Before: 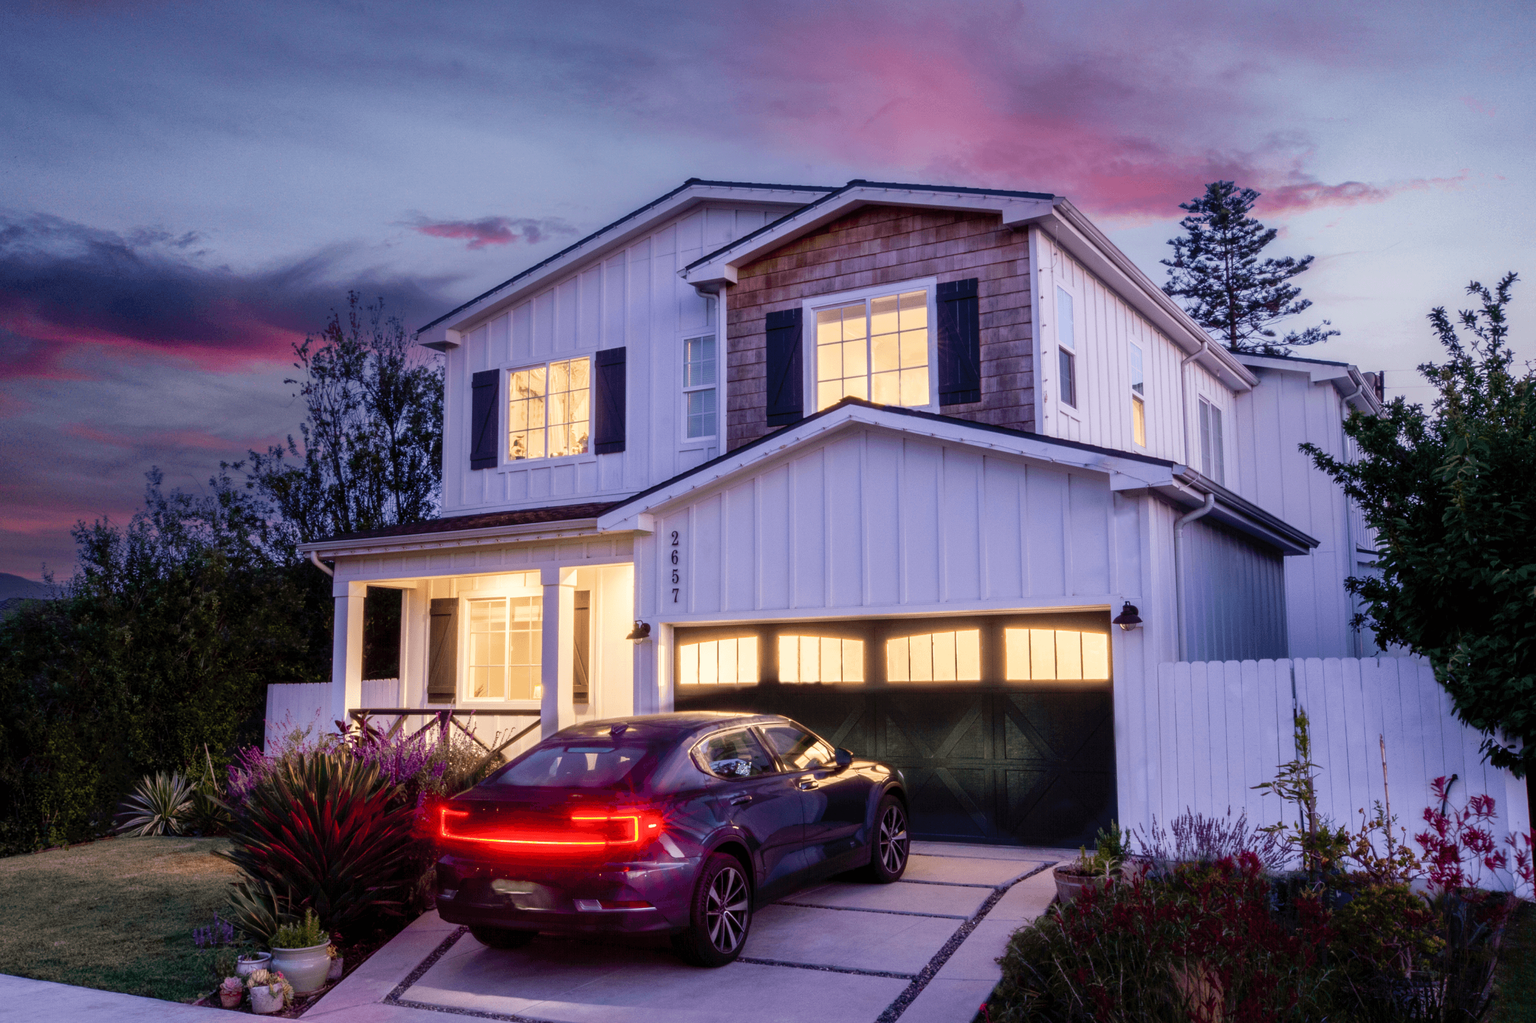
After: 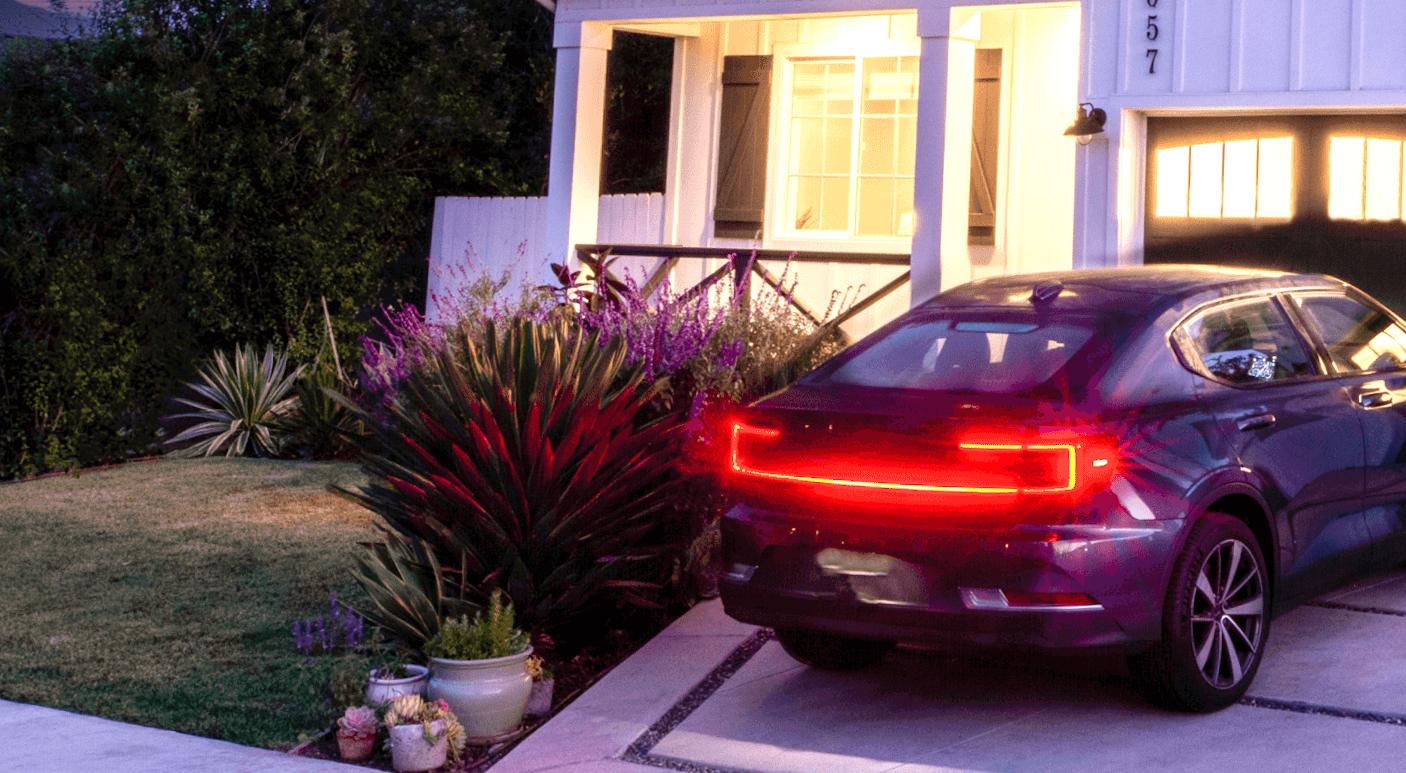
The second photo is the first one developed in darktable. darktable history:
exposure: exposure 0.564 EV, compensate highlight preservation false
crop and rotate: top 54.778%, right 46.61%, bottom 0.159%
rotate and perspective: rotation 1.57°, crop left 0.018, crop right 0.982, crop top 0.039, crop bottom 0.961
